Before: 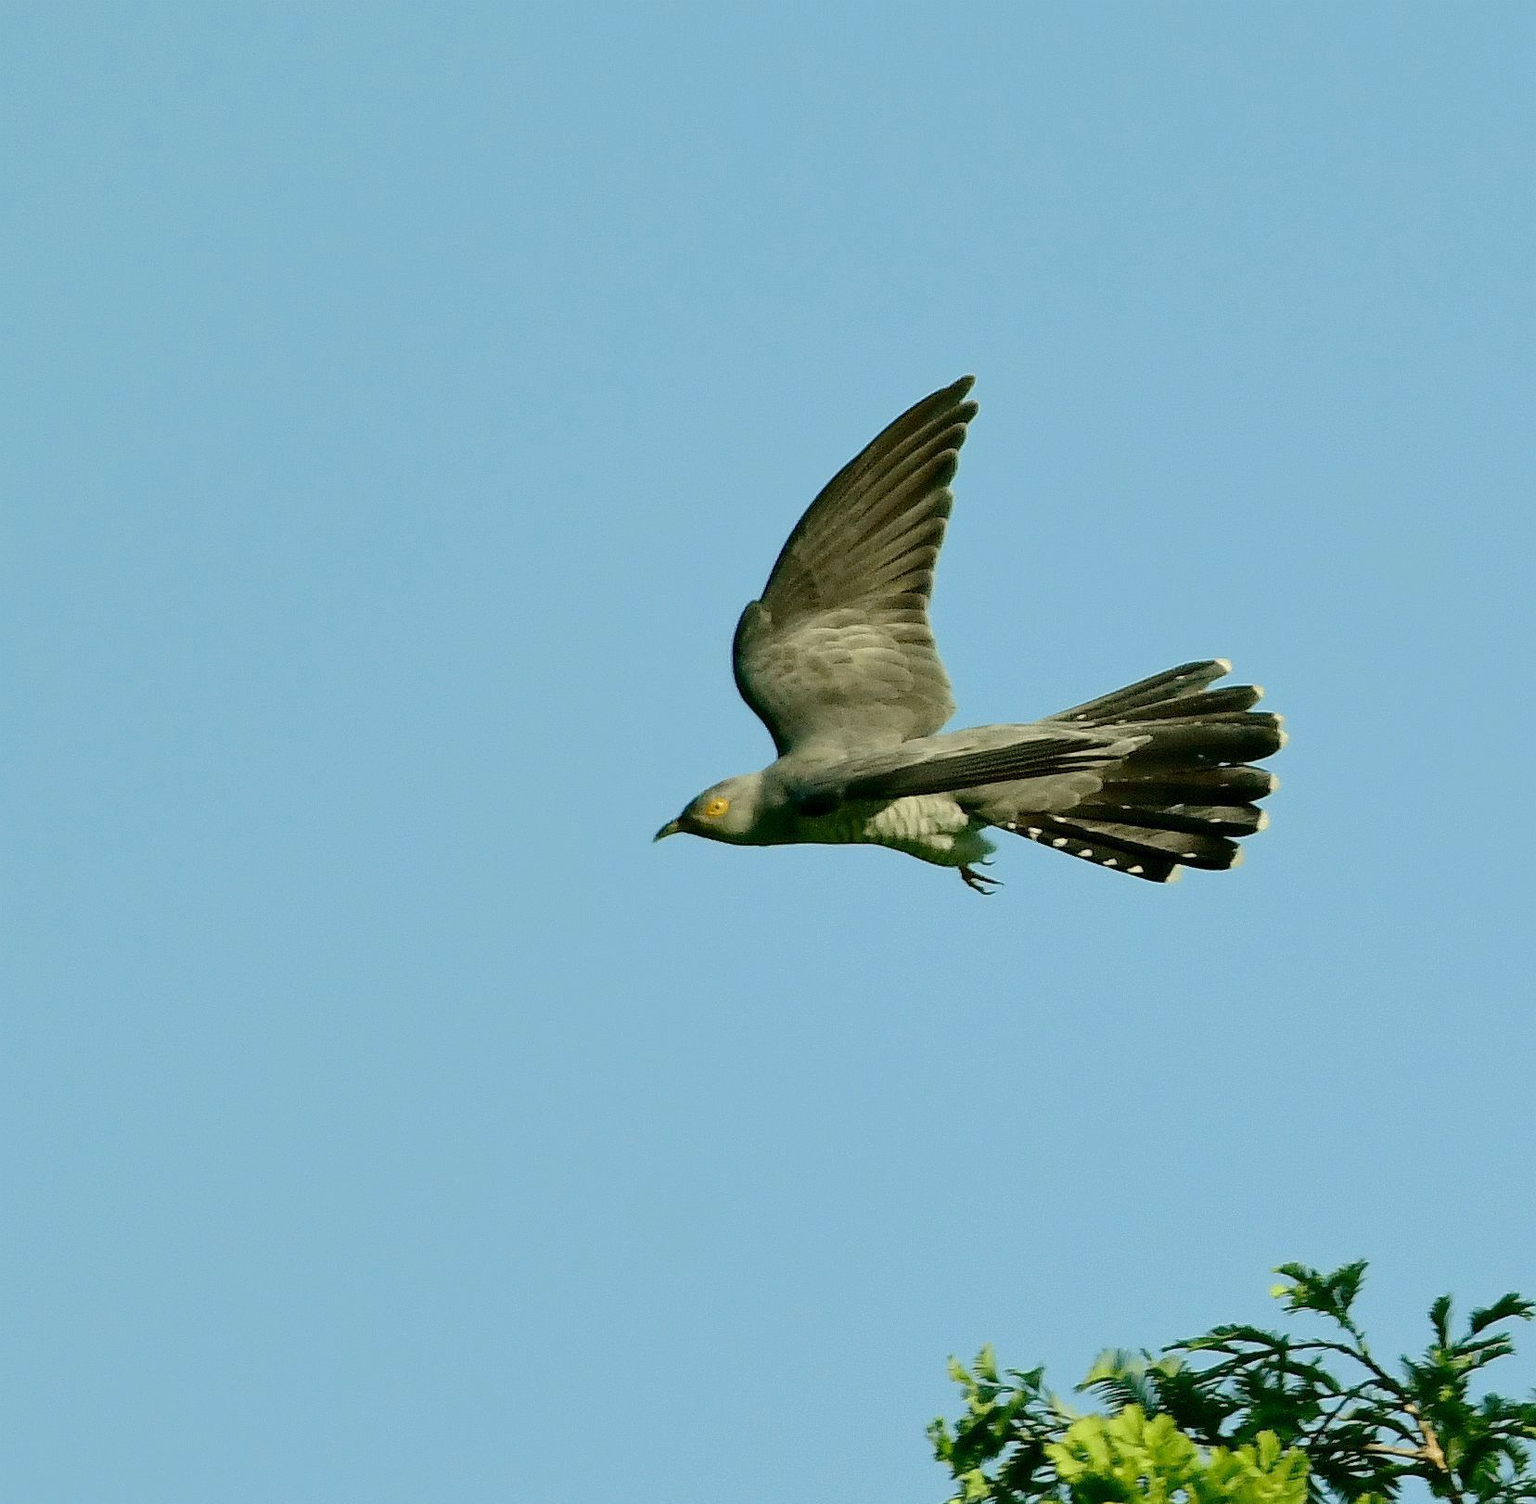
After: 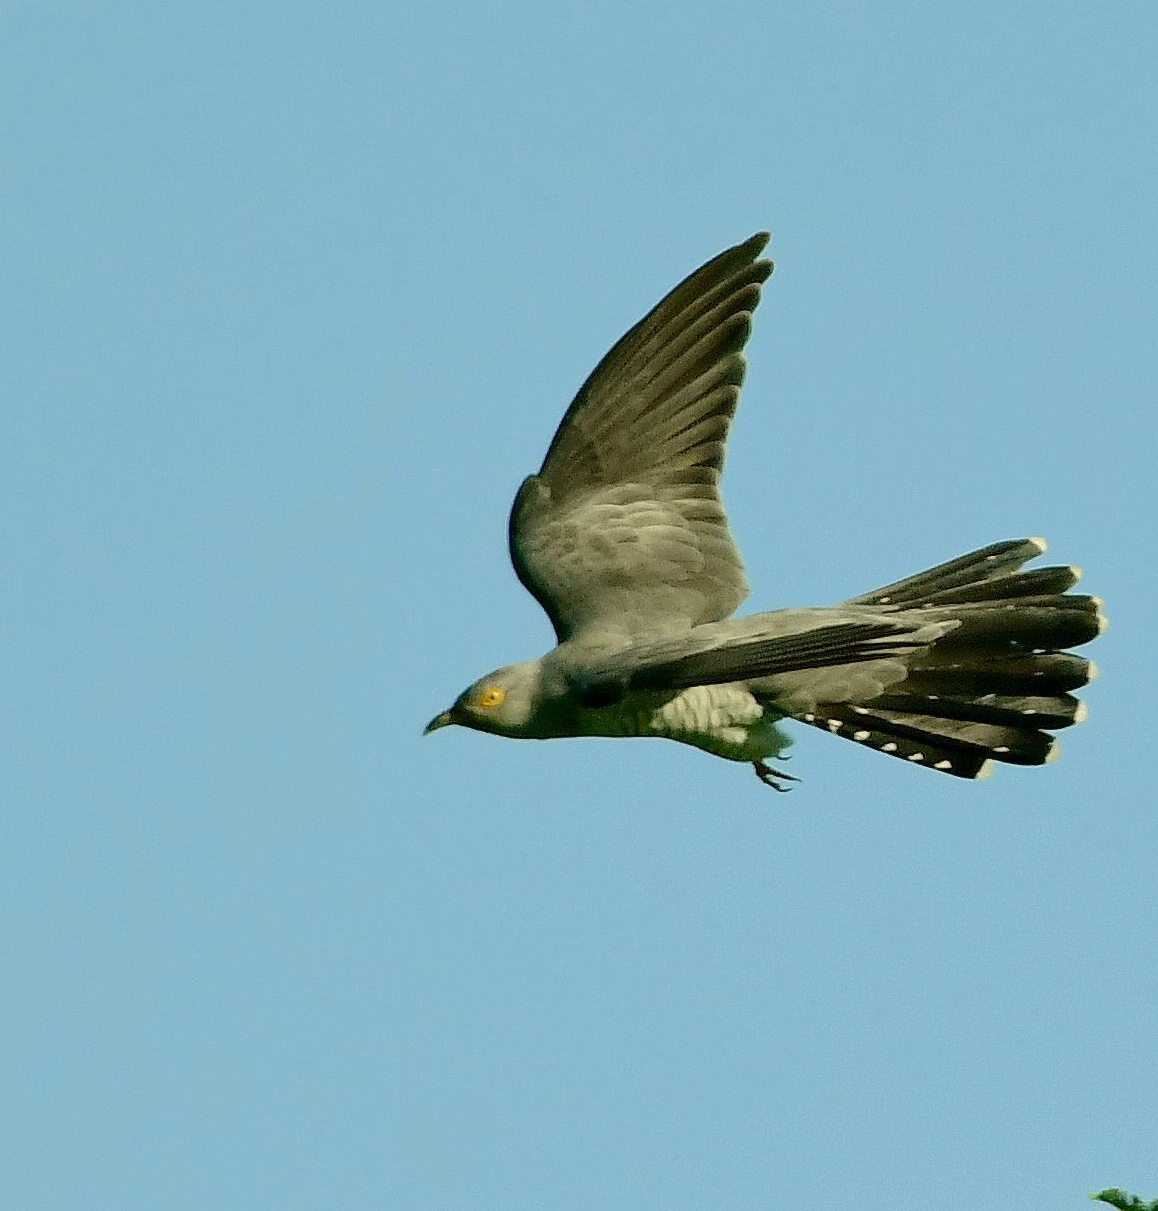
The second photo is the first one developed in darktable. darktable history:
crop and rotate: left 16.987%, top 10.77%, right 13.059%, bottom 14.534%
color calibration: x 0.341, y 0.355, temperature 5145.67 K
